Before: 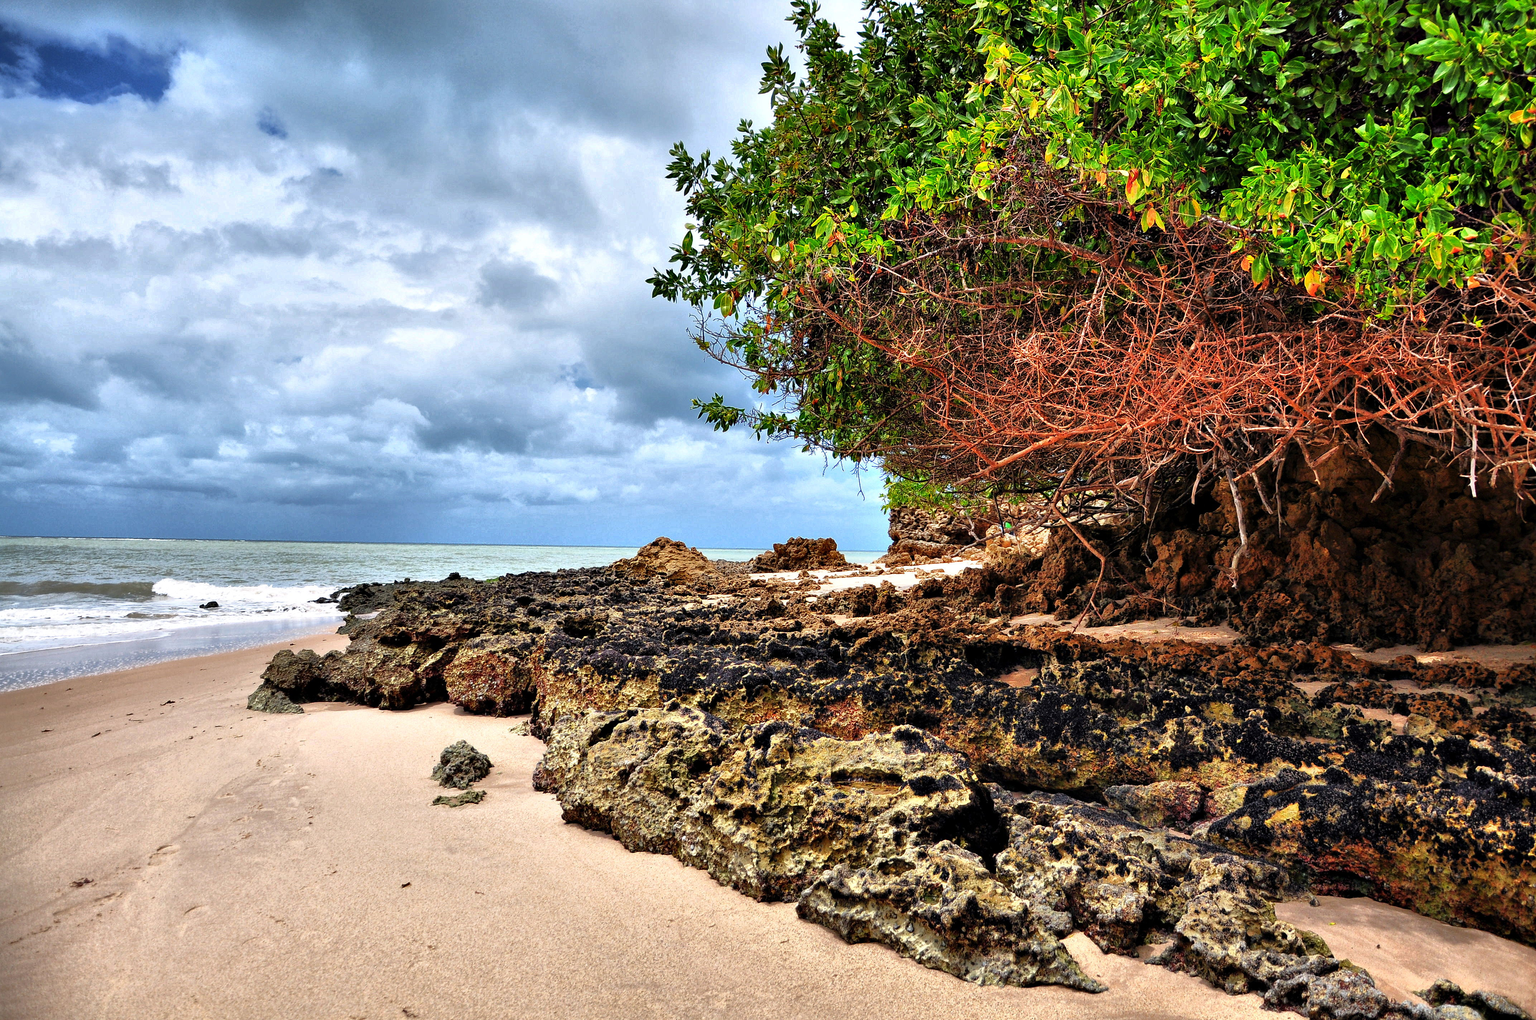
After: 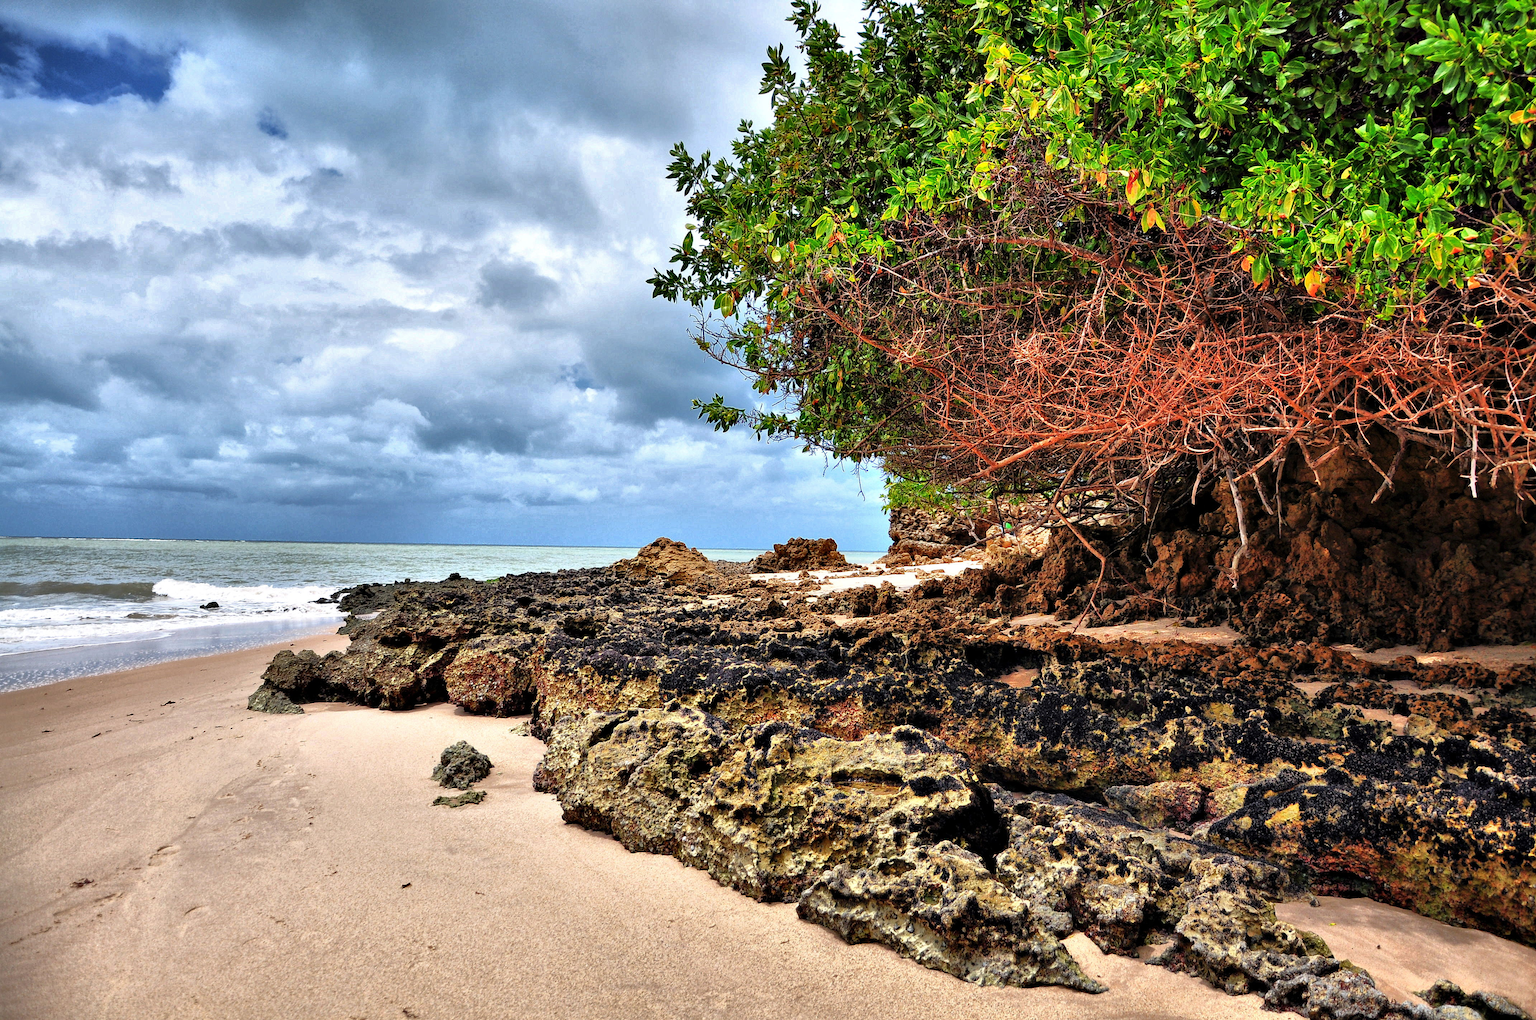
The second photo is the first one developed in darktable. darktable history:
shadows and highlights: shadows 29.62, highlights -30.29, low approximation 0.01, soften with gaussian
